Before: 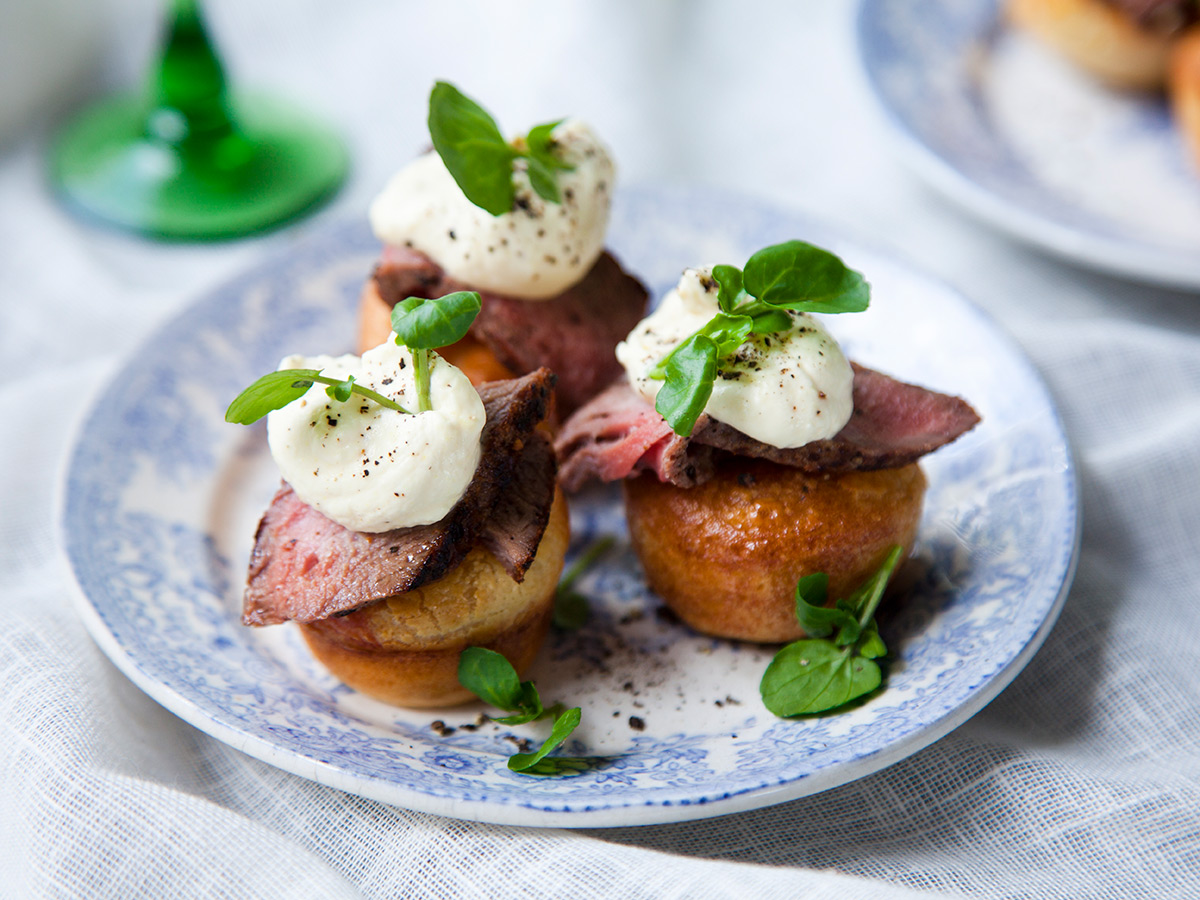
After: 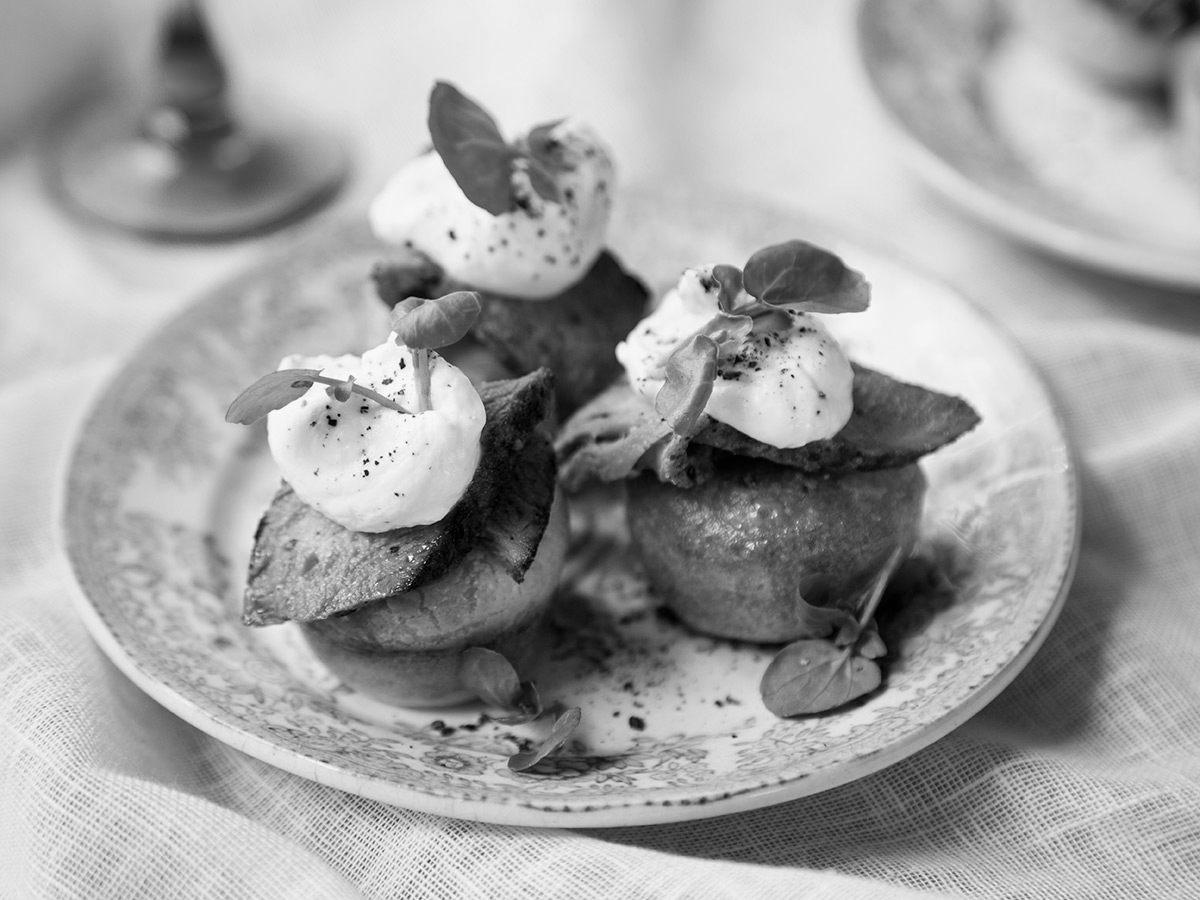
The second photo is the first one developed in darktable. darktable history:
monochrome: a 32, b 64, size 2.3
shadows and highlights: shadows 29.61, highlights -30.47, low approximation 0.01, soften with gaussian
